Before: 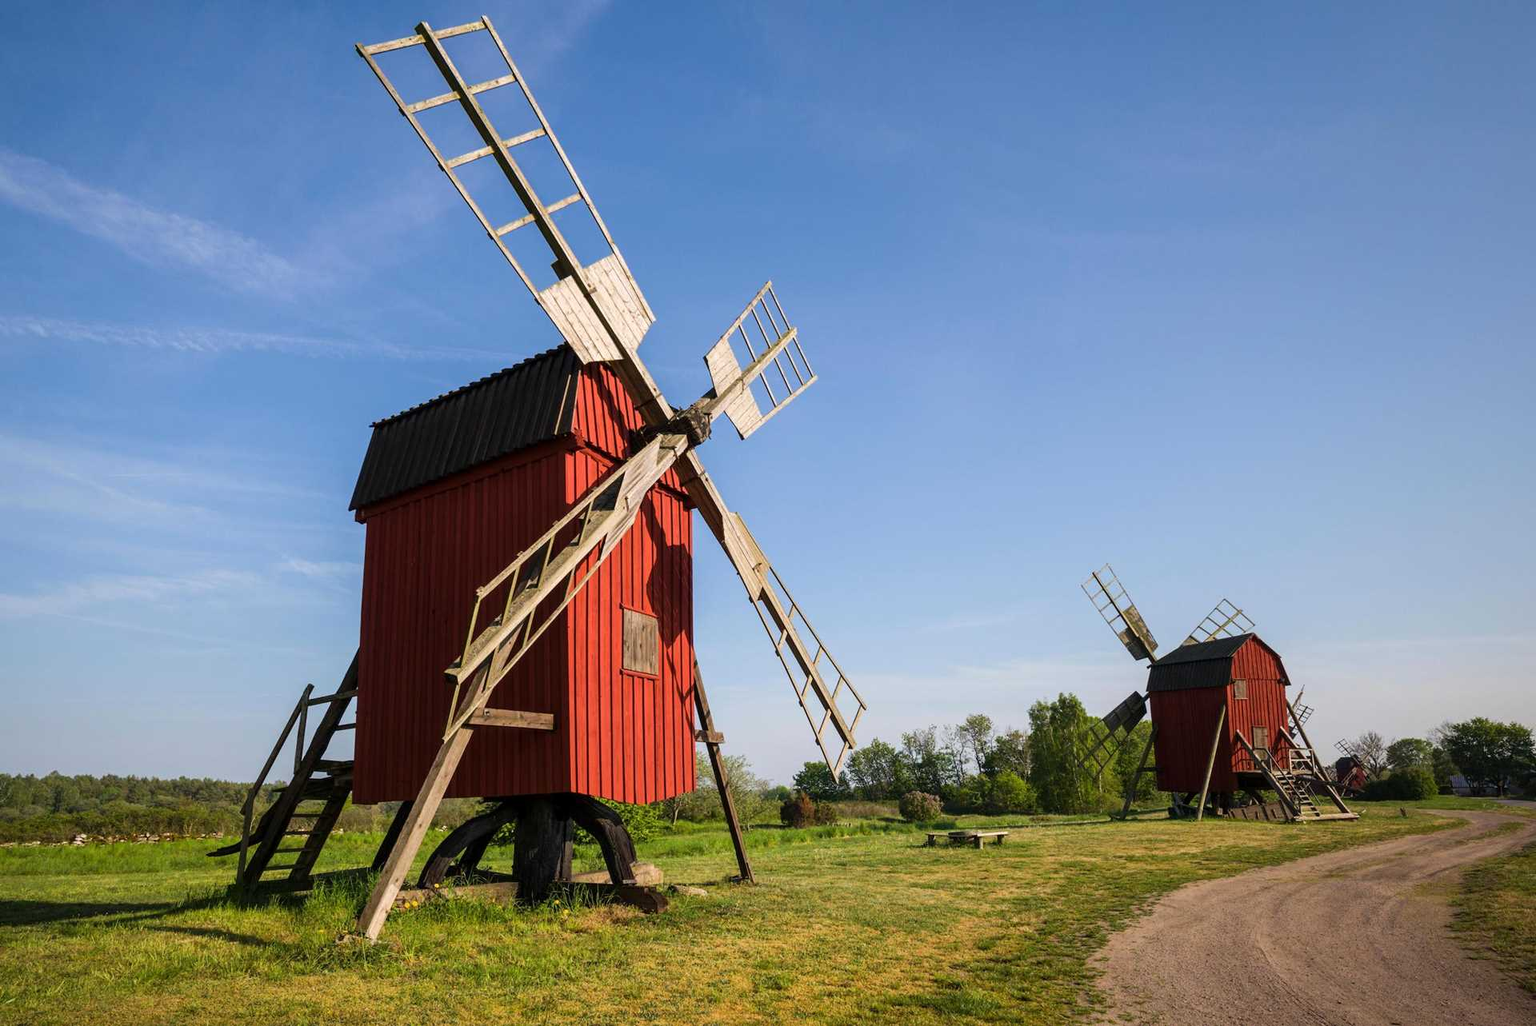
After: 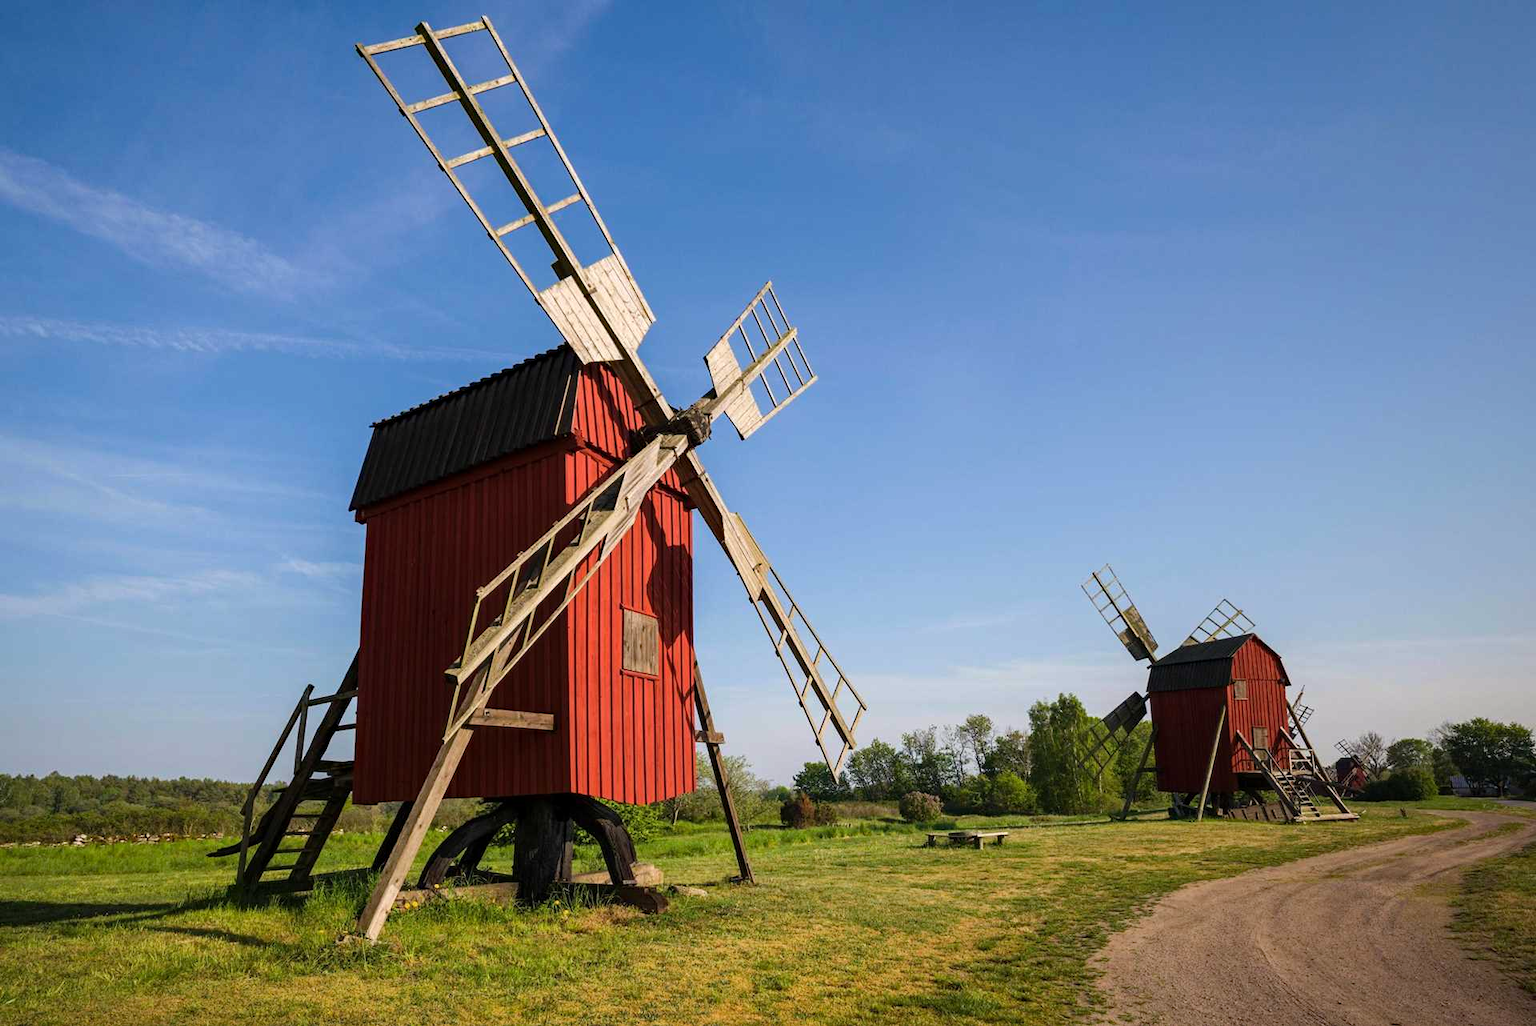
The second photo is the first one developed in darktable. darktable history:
exposure: exposure -0.04 EV, compensate exposure bias true, compensate highlight preservation false
haze removal: compatibility mode true, adaptive false
